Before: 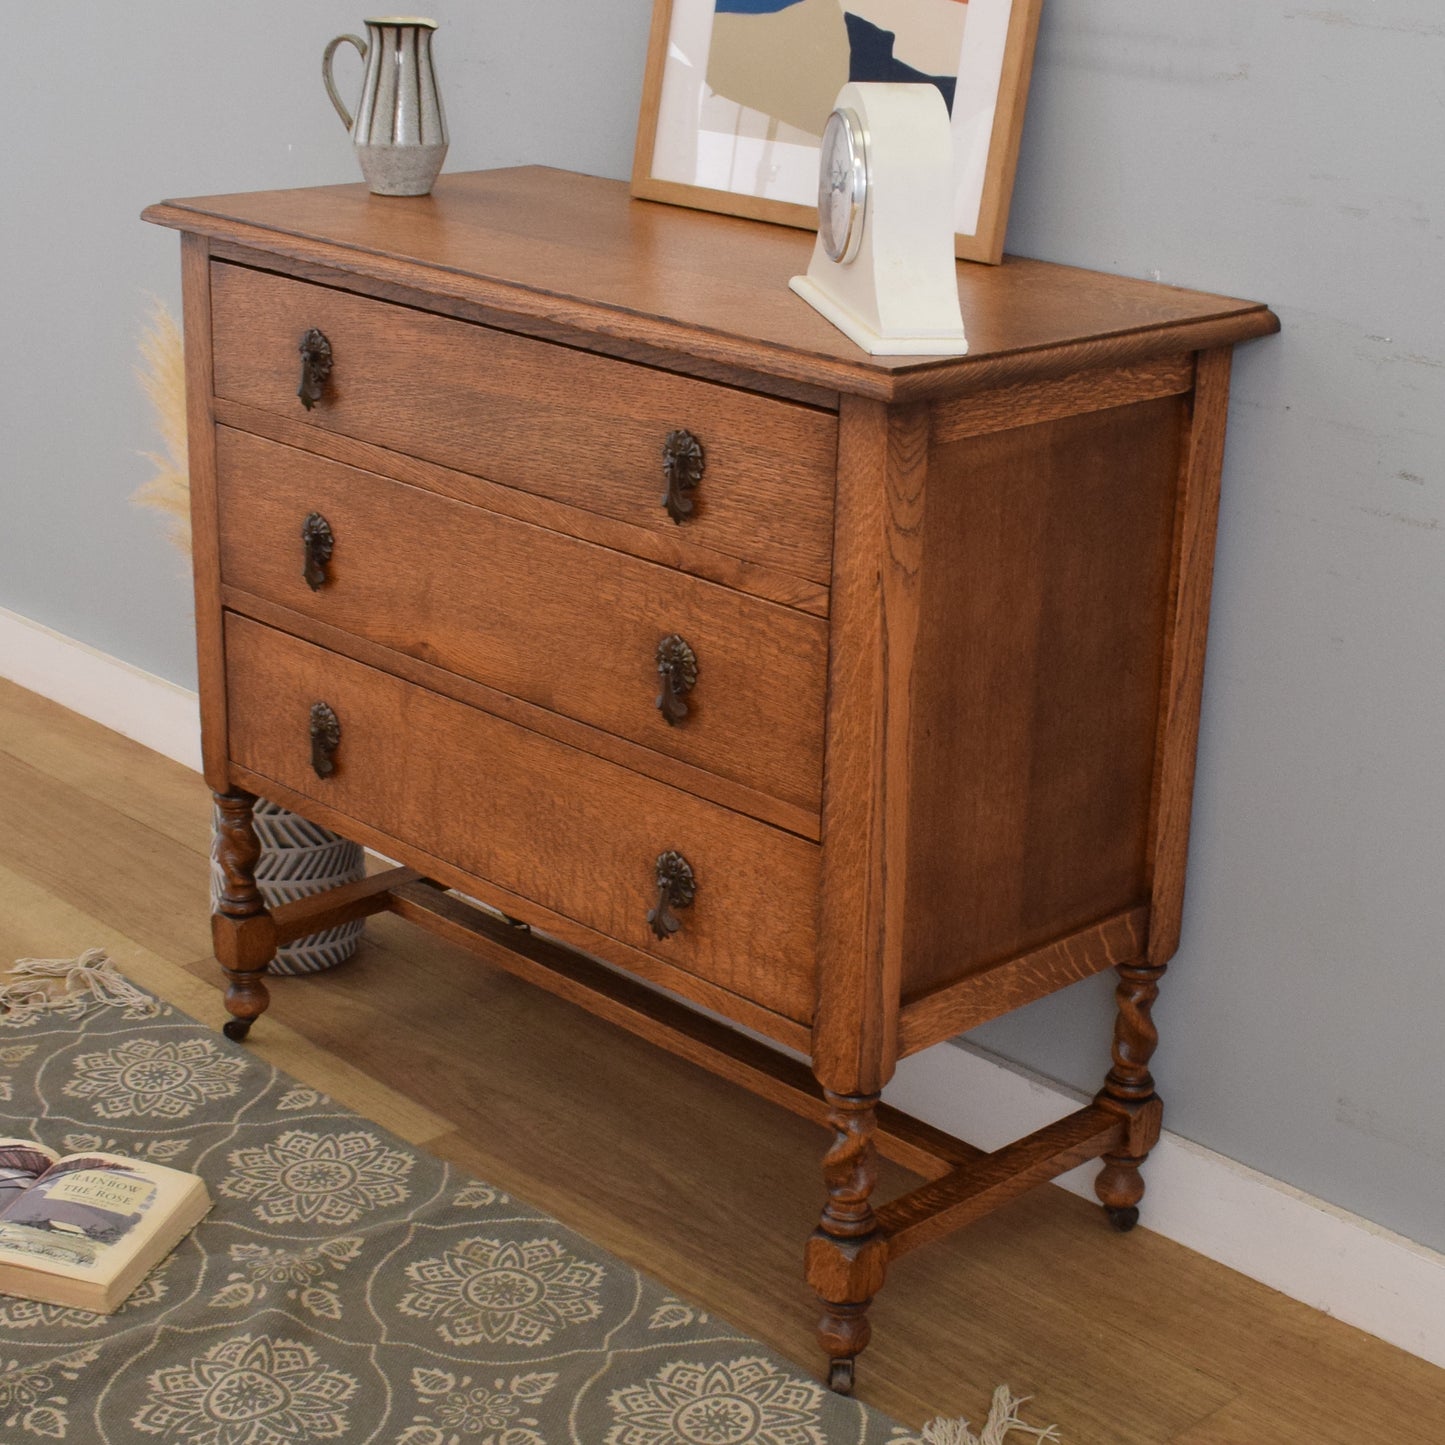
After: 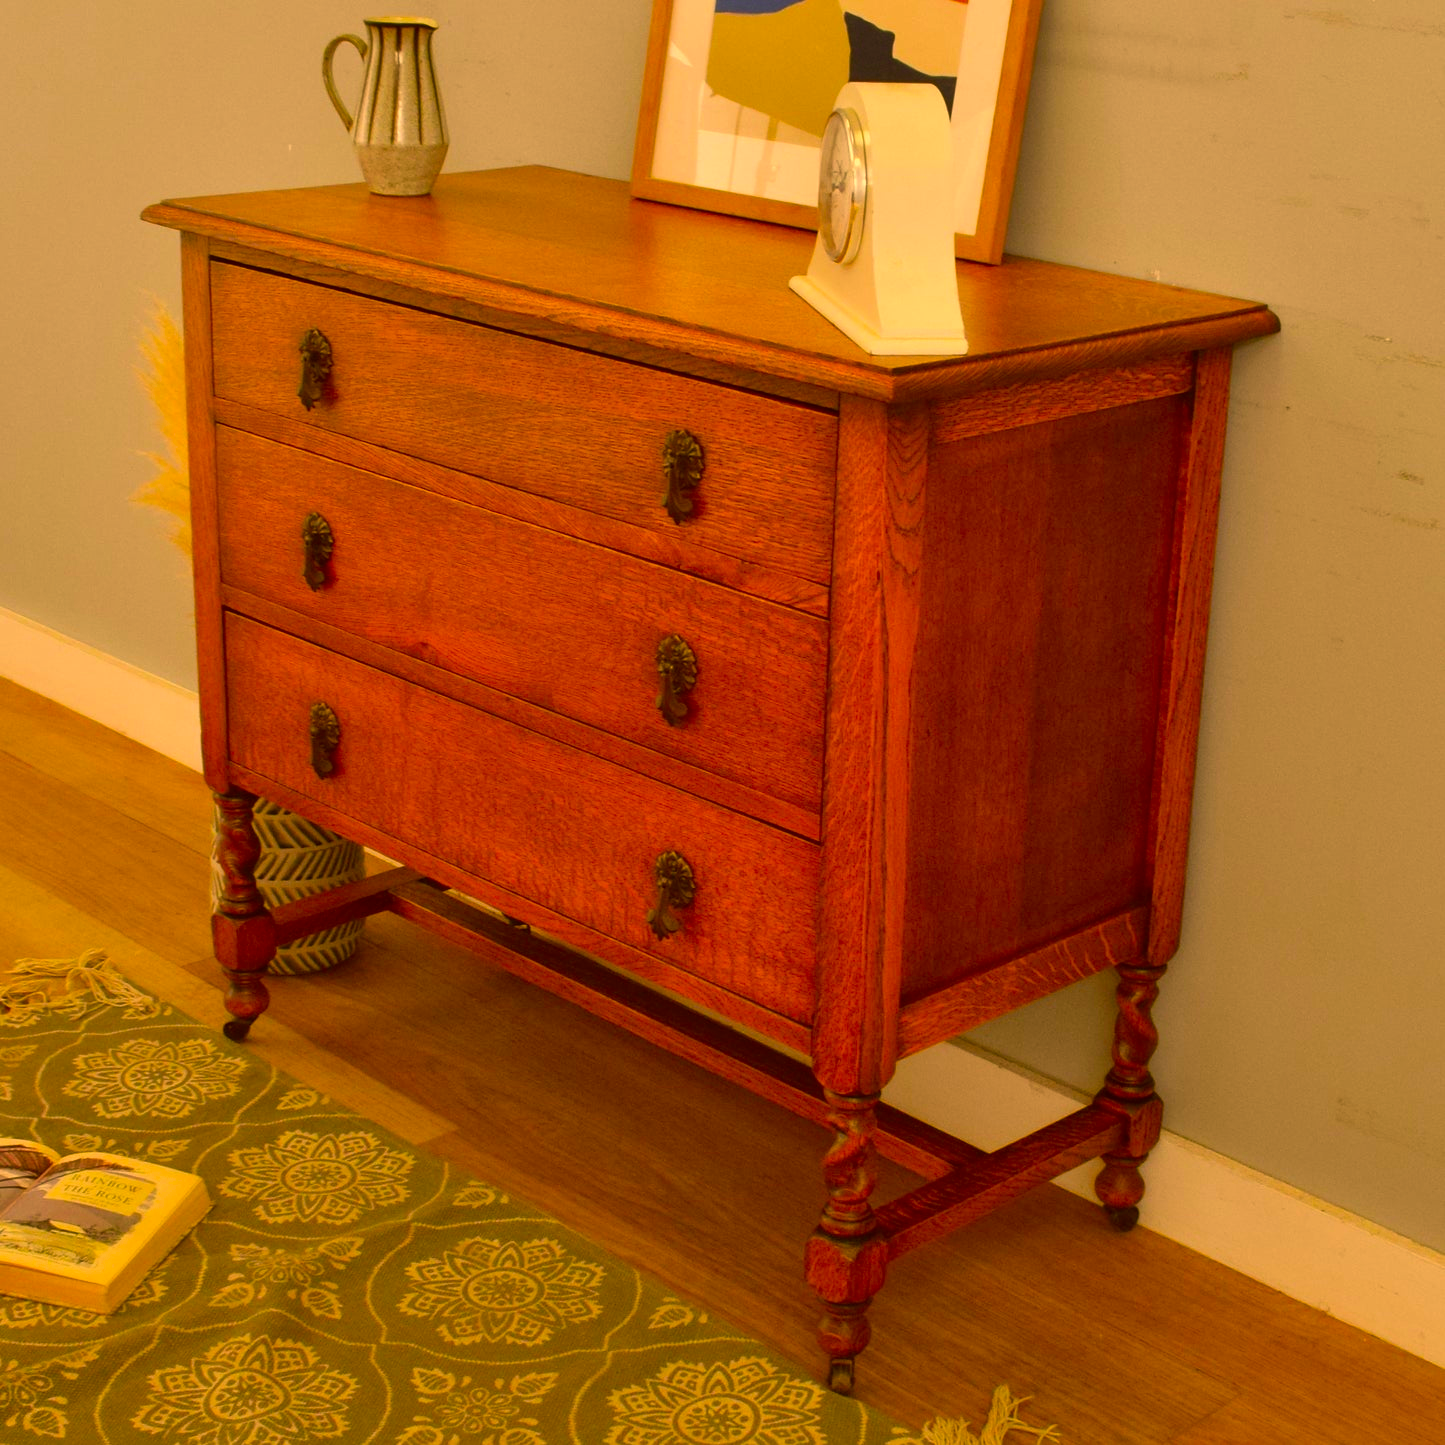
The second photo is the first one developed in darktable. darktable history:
shadows and highlights: shadows 32.84, highlights -46.37, compress 49.87%, soften with gaussian
color correction: highlights a* 10.74, highlights b* 30.28, shadows a* 2.75, shadows b* 17.38, saturation 1.75
